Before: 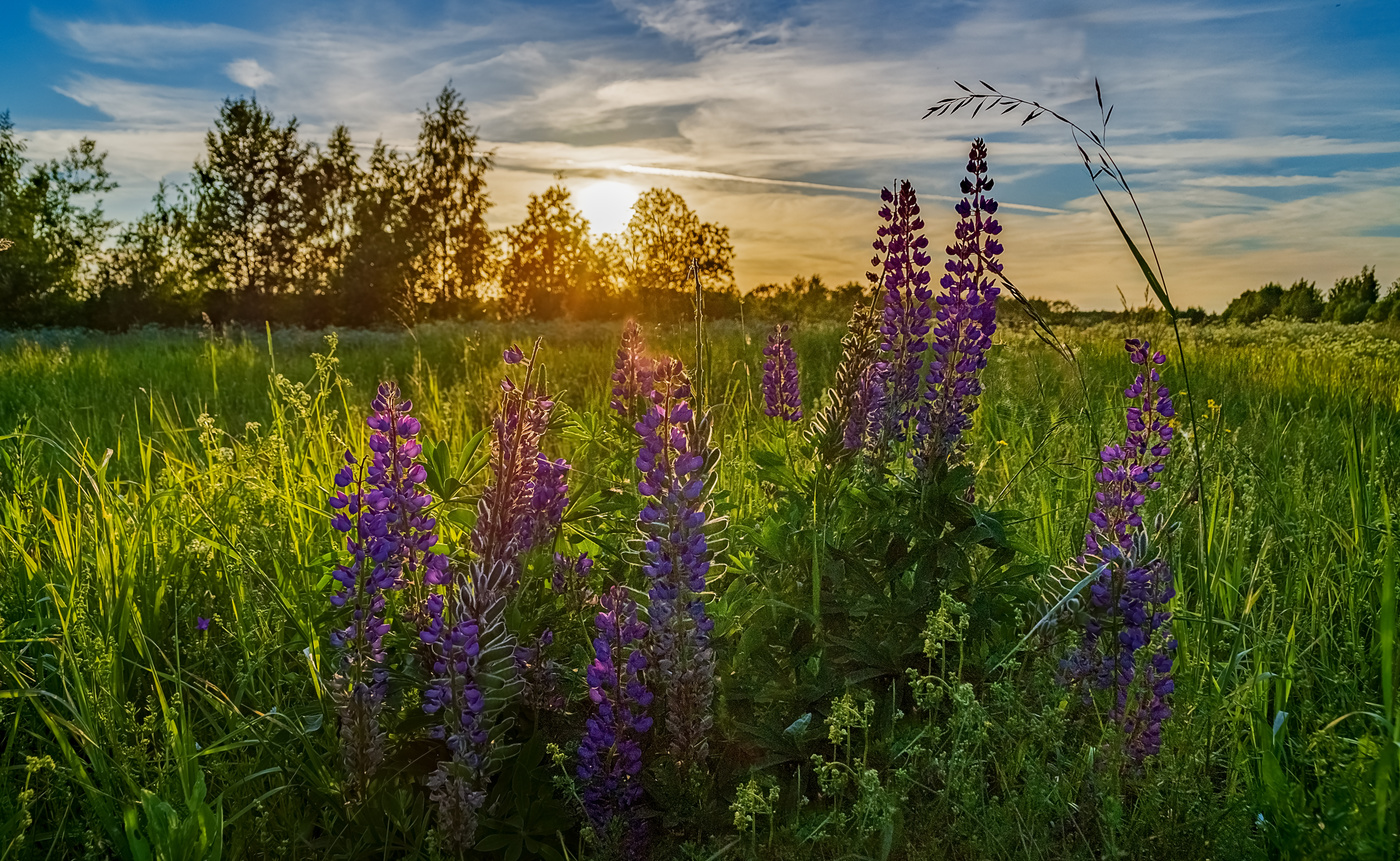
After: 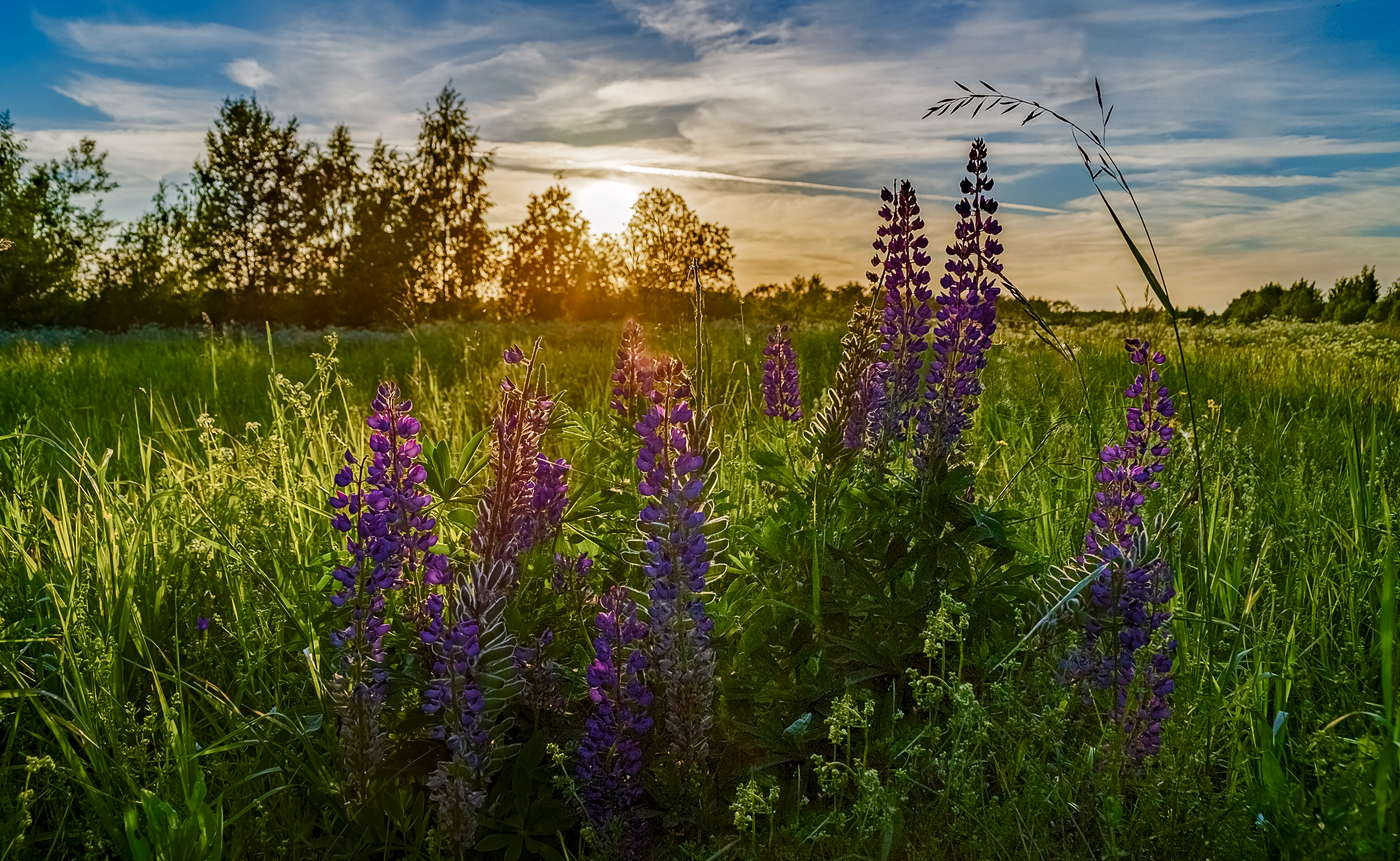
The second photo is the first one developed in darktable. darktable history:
color balance rgb: shadows lift › chroma 1%, shadows lift › hue 113°, highlights gain › chroma 0.2%, highlights gain › hue 333°, perceptual saturation grading › global saturation 20%, perceptual saturation grading › highlights -50%, perceptual saturation grading › shadows 25%, contrast -30%
levels: levels [0.044, 0.475, 0.791]
